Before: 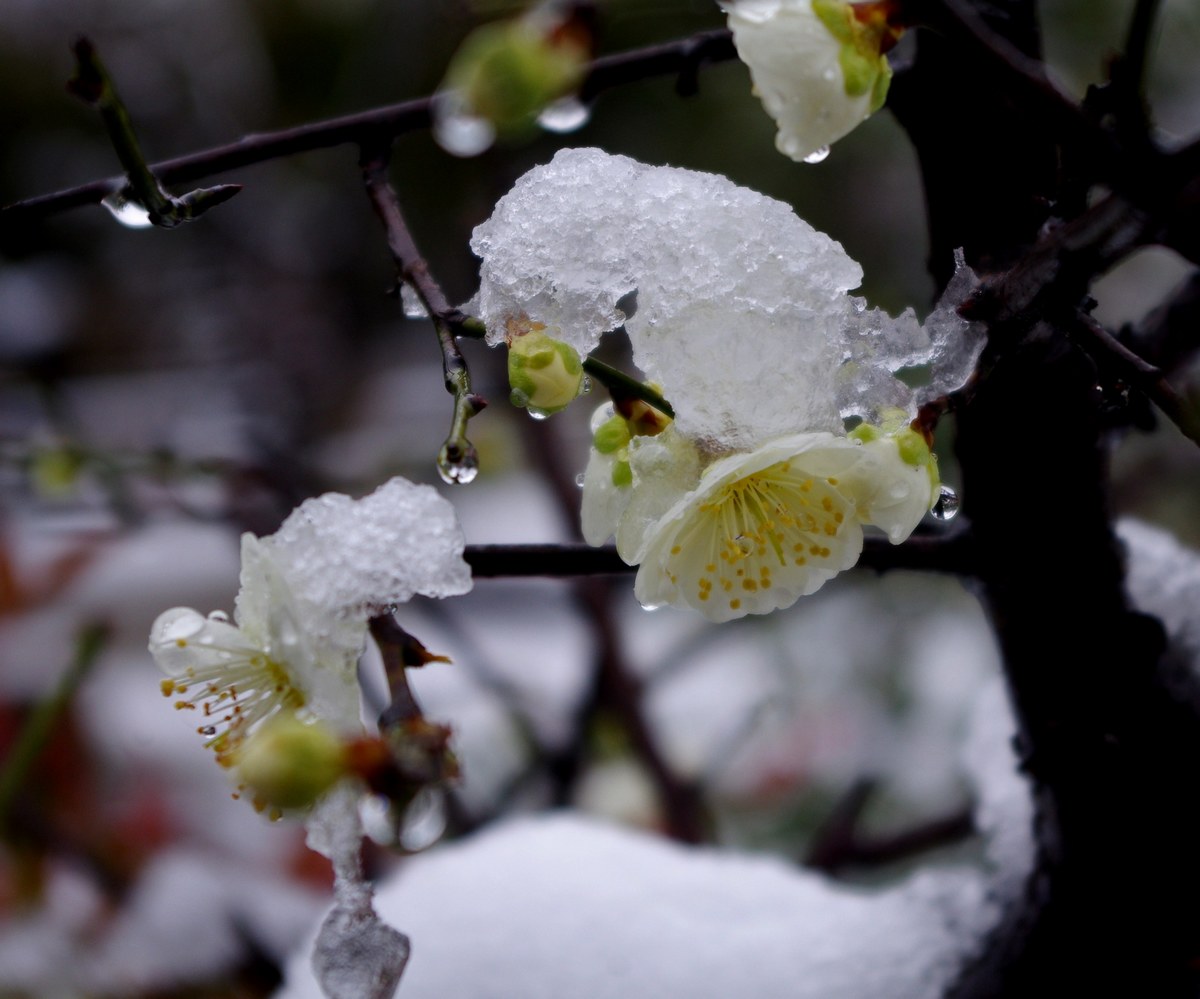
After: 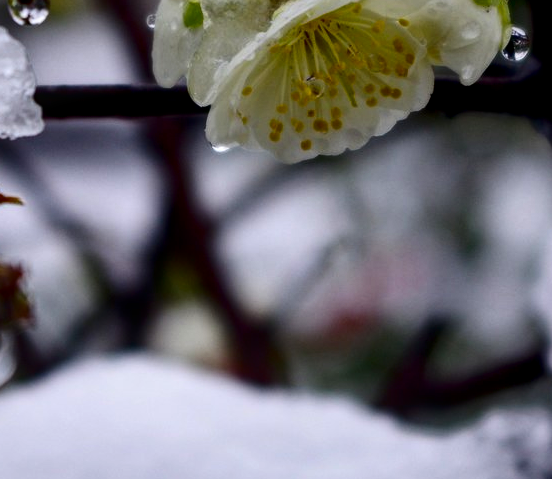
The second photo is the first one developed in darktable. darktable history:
contrast brightness saturation: contrast 0.214, brightness -0.114, saturation 0.212
crop: left 35.796%, top 46.009%, right 18.164%, bottom 6.008%
local contrast: on, module defaults
